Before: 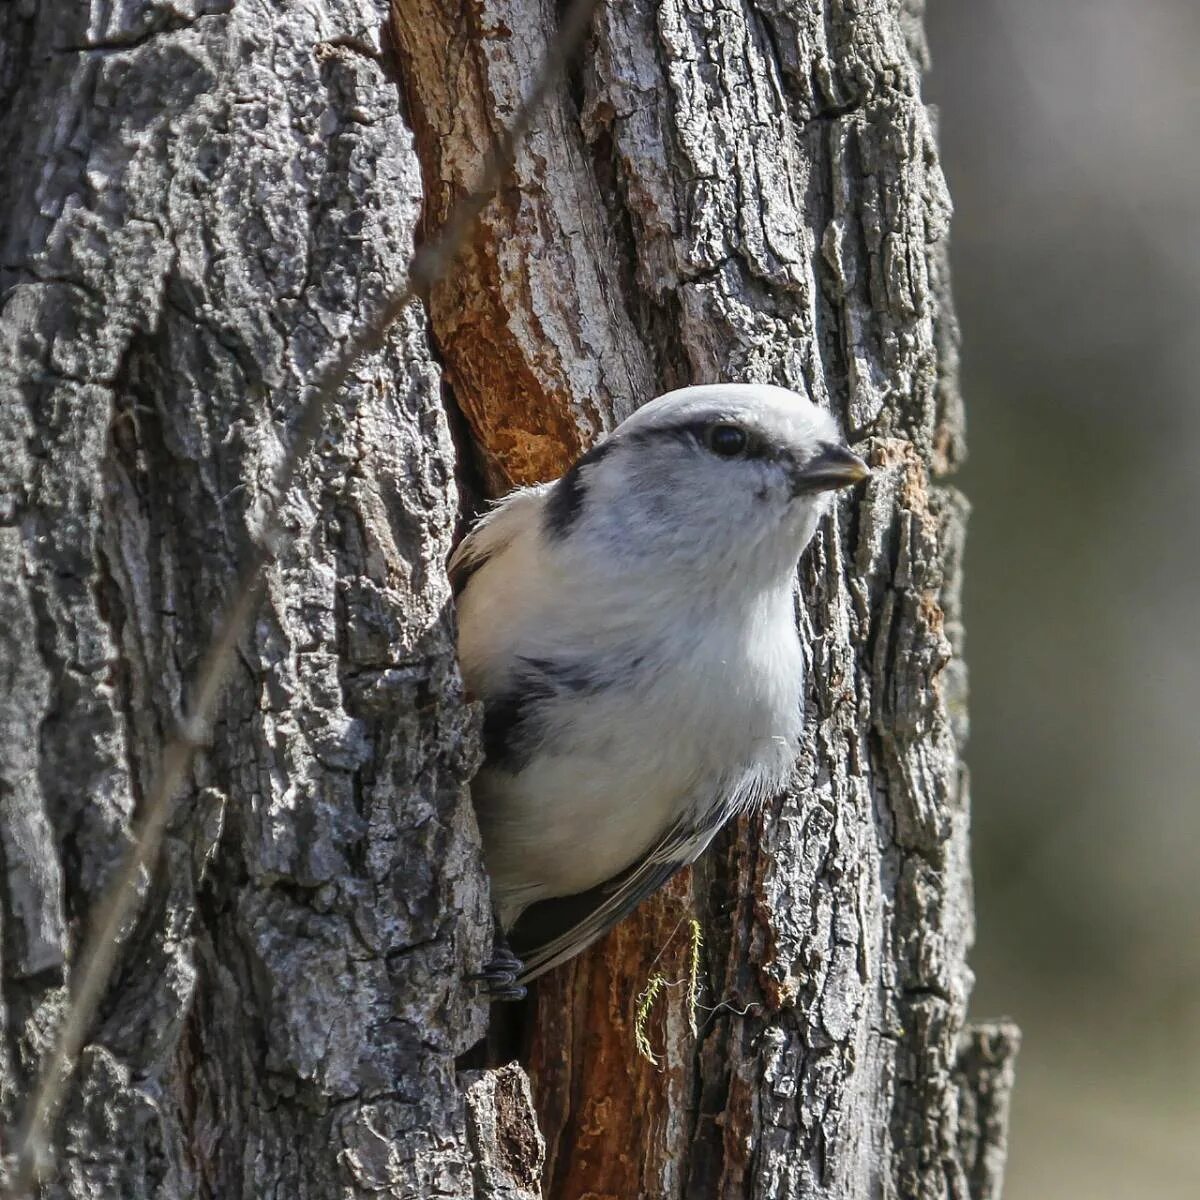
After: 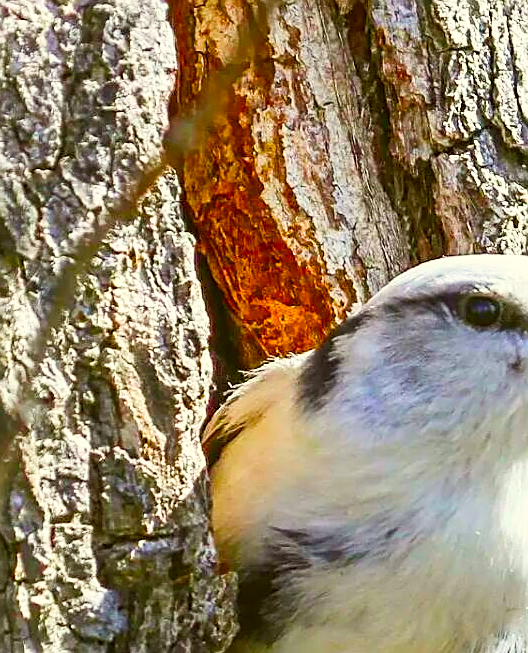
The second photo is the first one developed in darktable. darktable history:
crop: left 20.512%, top 10.781%, right 35.468%, bottom 34.73%
contrast brightness saturation: contrast 0.203, brightness 0.192, saturation 0.804
color correction: highlights a* -1.8, highlights b* 10.21, shadows a* 0.775, shadows b* 19.66
base curve: curves: ch0 [(0, 0) (0.688, 0.865) (1, 1)], exposure shift 0.01, preserve colors none
color balance rgb: perceptual saturation grading › global saturation 20%, perceptual saturation grading › highlights -25.108%, perceptual saturation grading › shadows 49.875%
sharpen: on, module defaults
